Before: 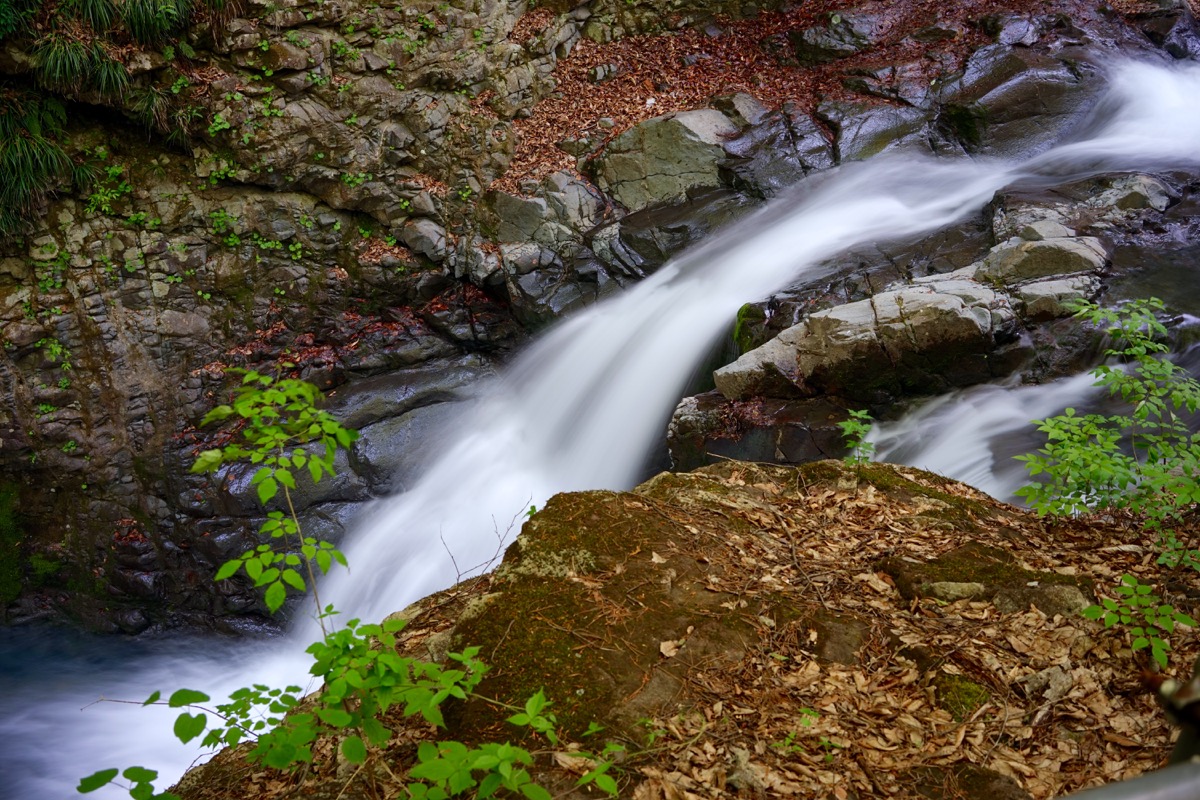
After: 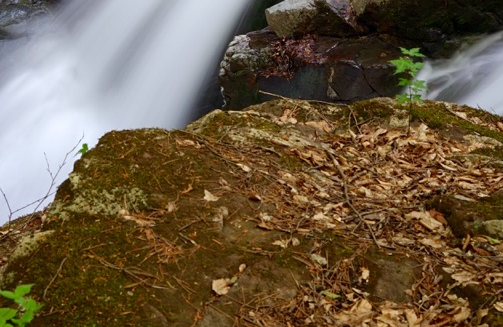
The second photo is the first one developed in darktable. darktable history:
crop: left 37.367%, top 45.266%, right 20.654%, bottom 13.649%
